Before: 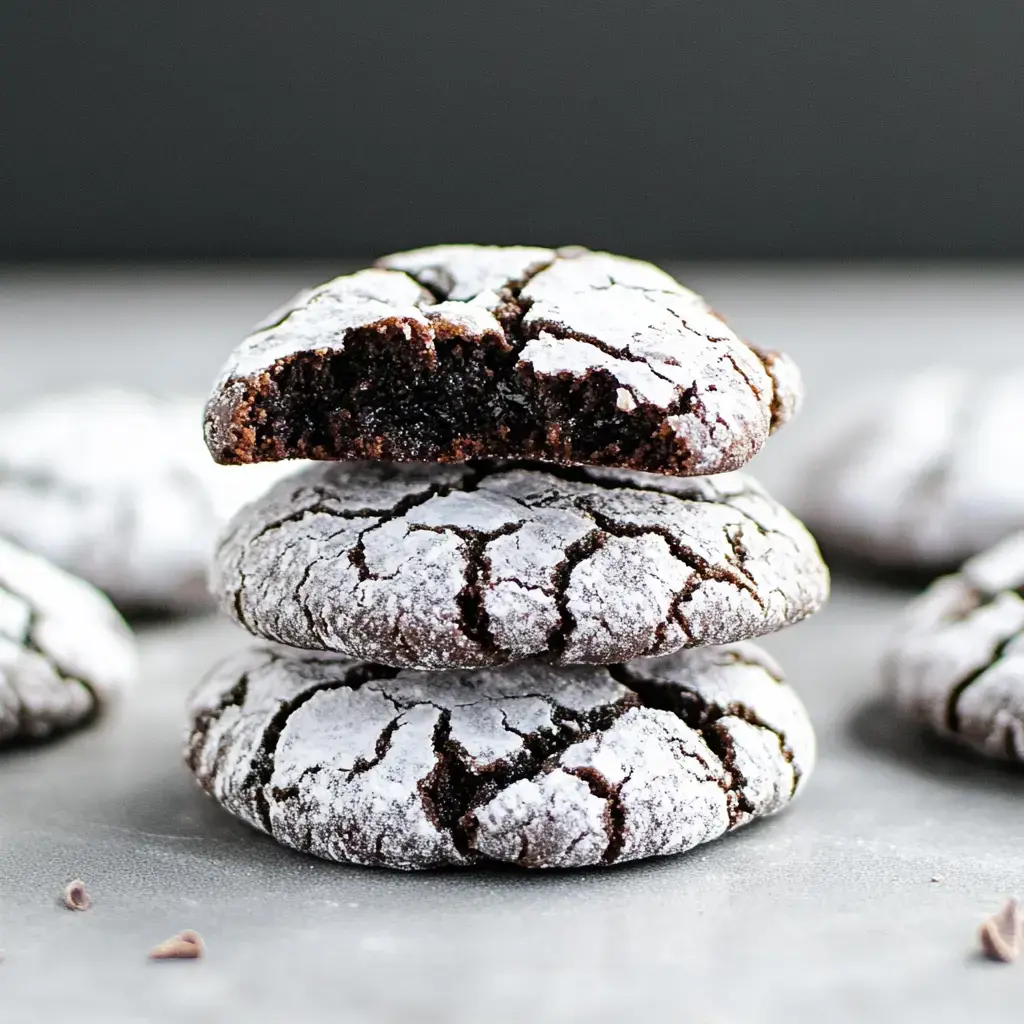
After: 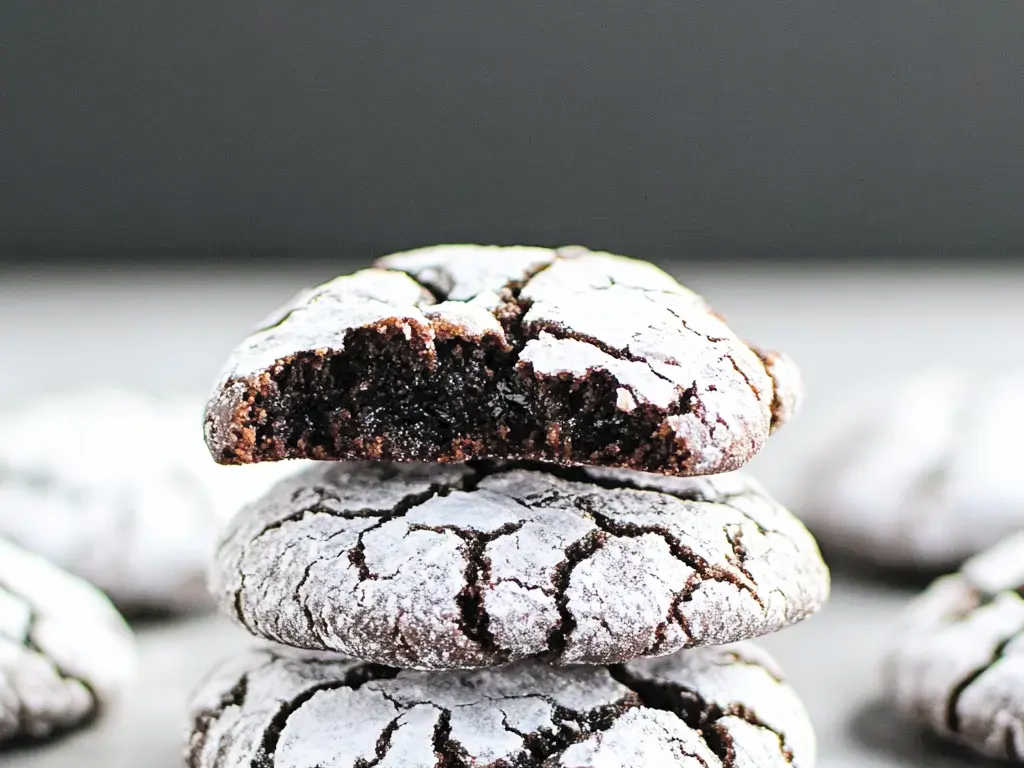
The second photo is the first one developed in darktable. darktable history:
crop: bottom 24.983%
contrast brightness saturation: contrast 0.136, brightness 0.205
